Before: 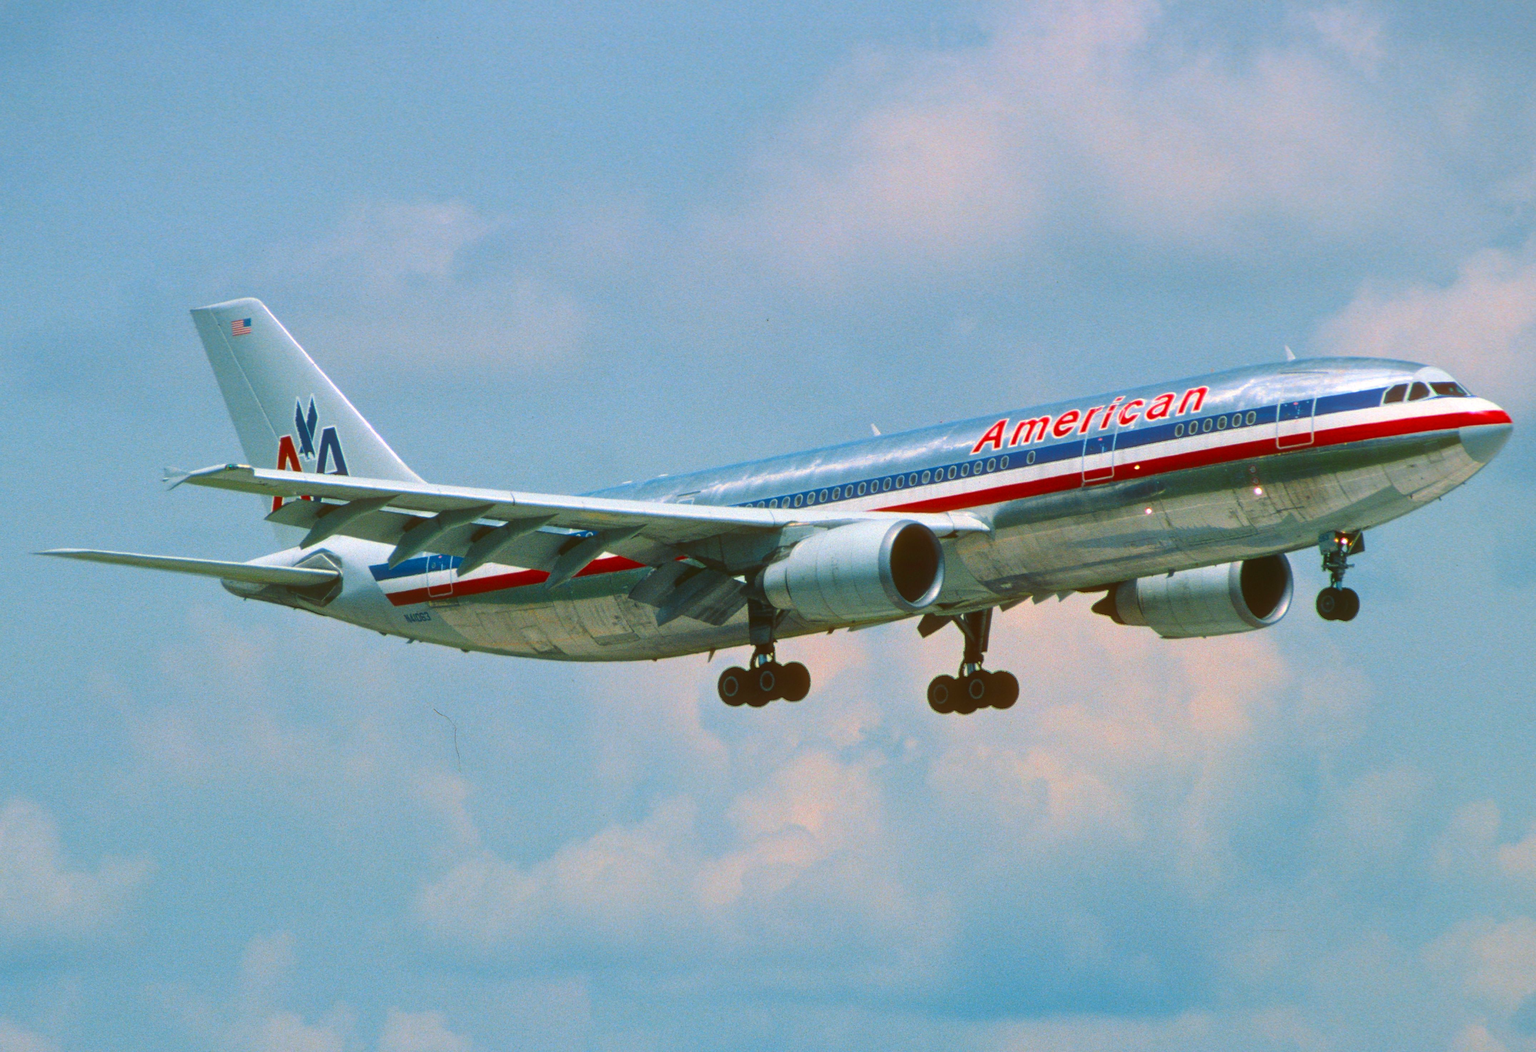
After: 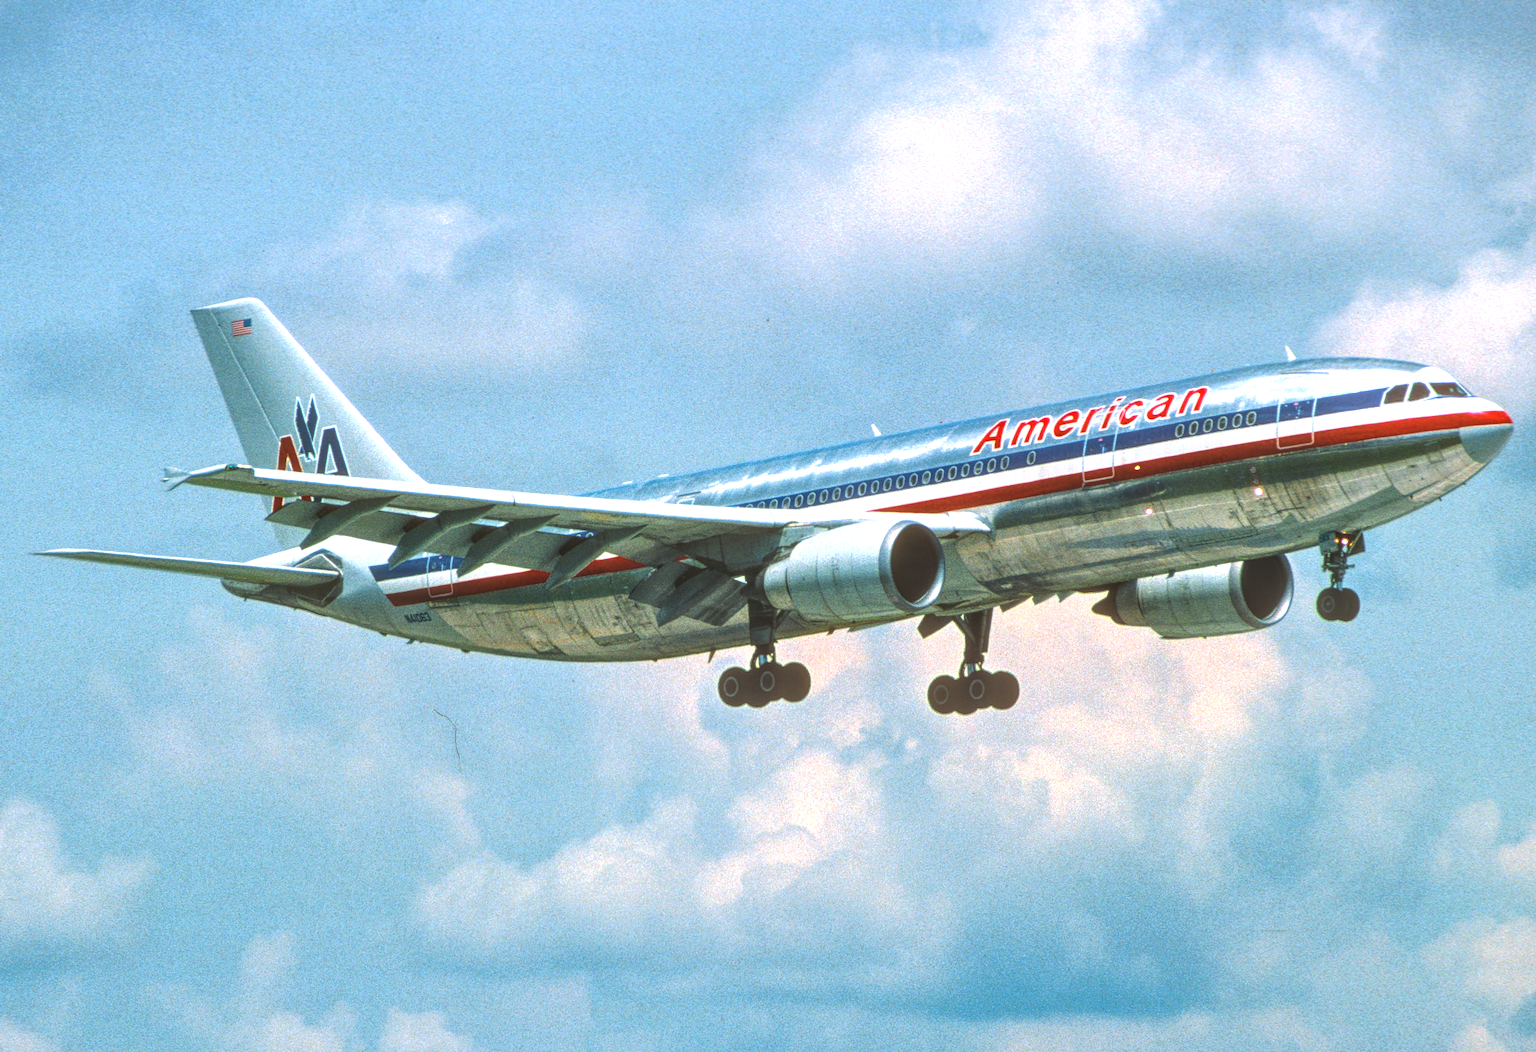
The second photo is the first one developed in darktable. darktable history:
local contrast: highlights 66%, shadows 33%, detail 166%, midtone range 0.2
levels: levels [0.044, 0.475, 0.791]
